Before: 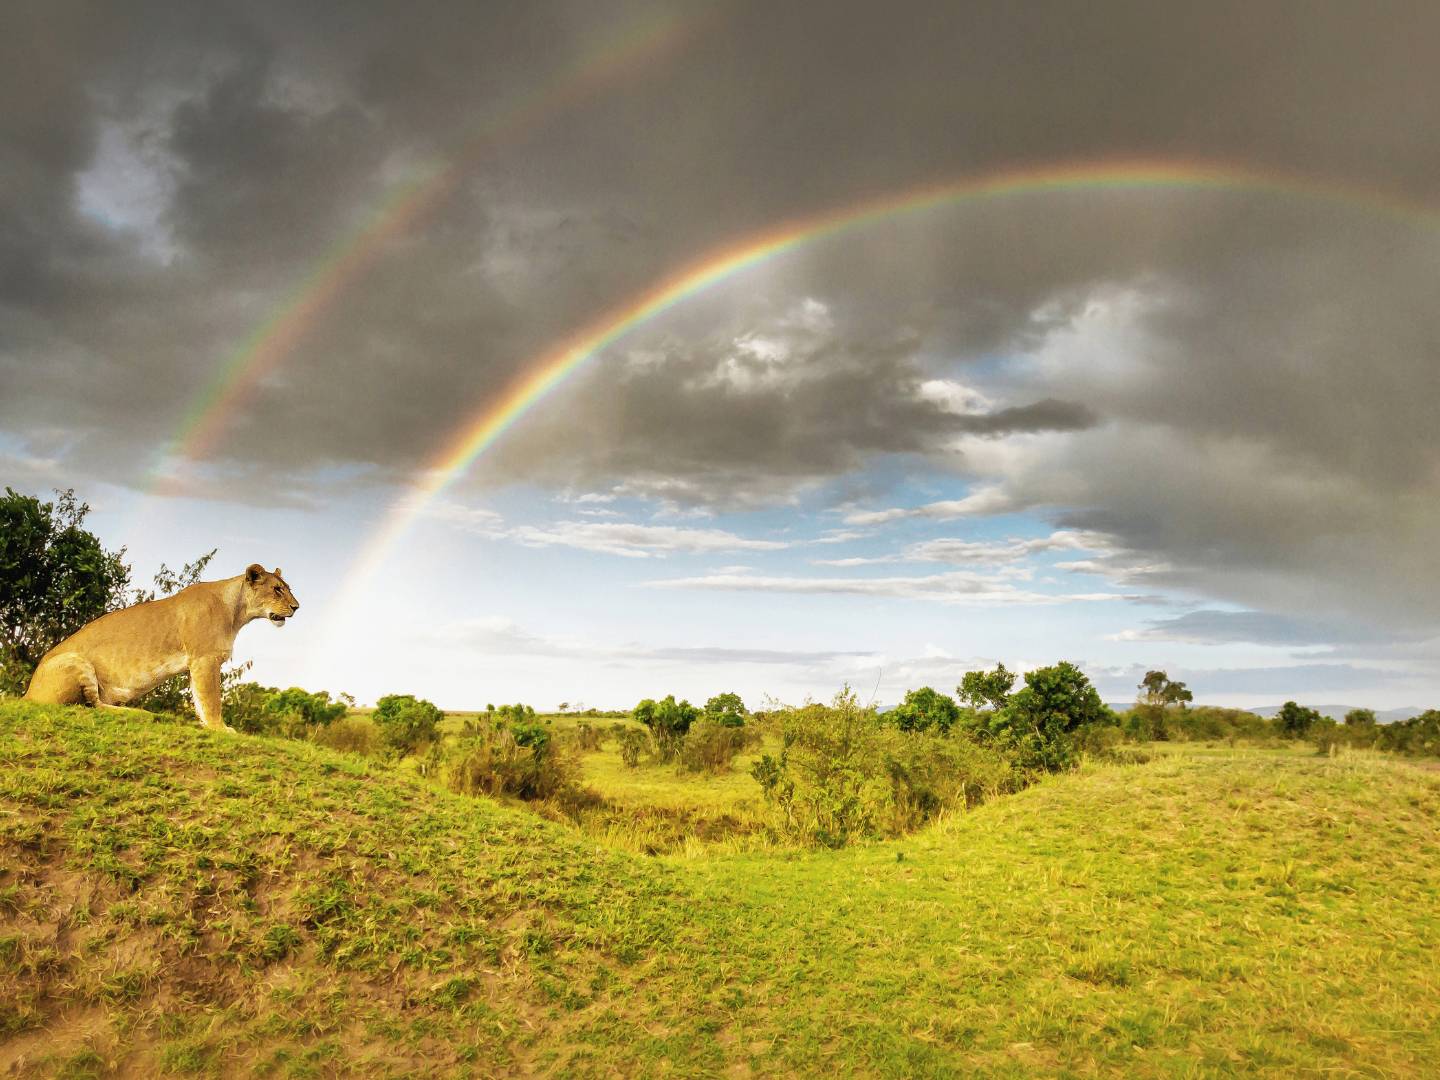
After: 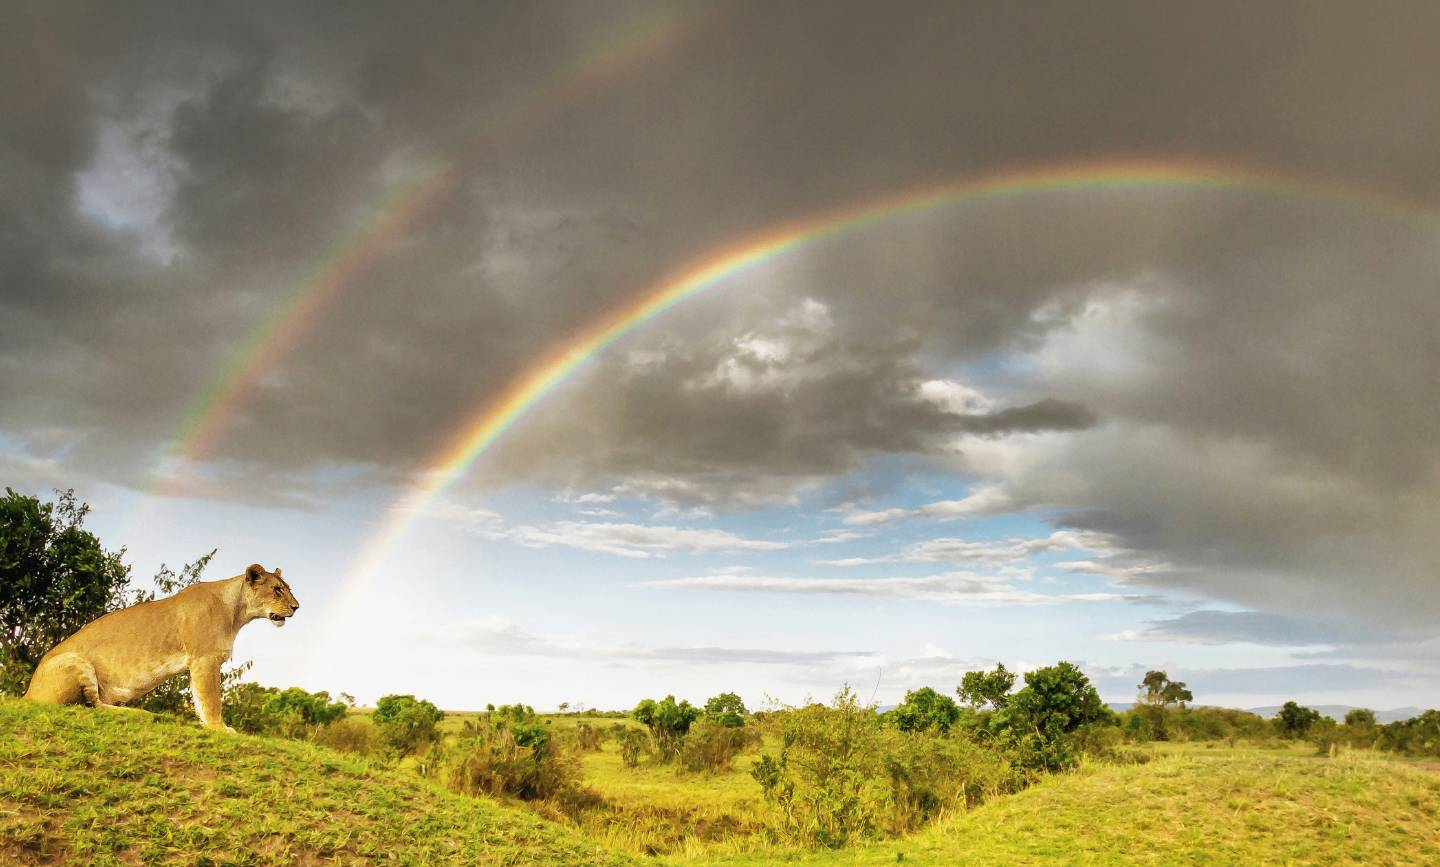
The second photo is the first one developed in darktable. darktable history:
crop: bottom 19.644%
exposure: compensate highlight preservation false
